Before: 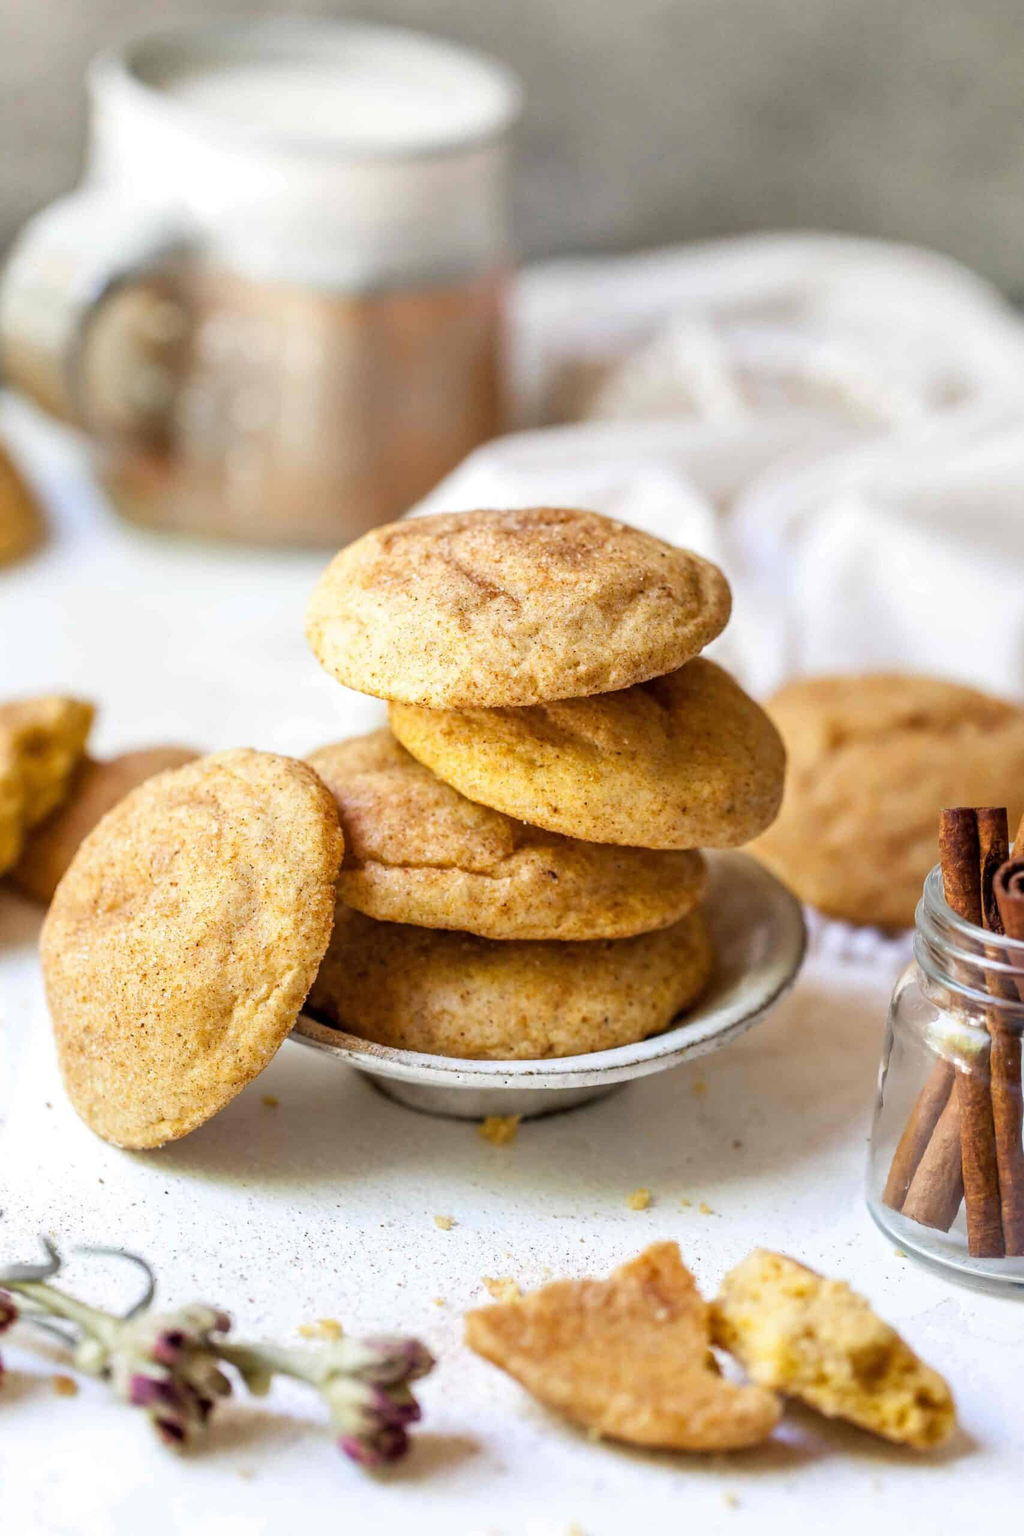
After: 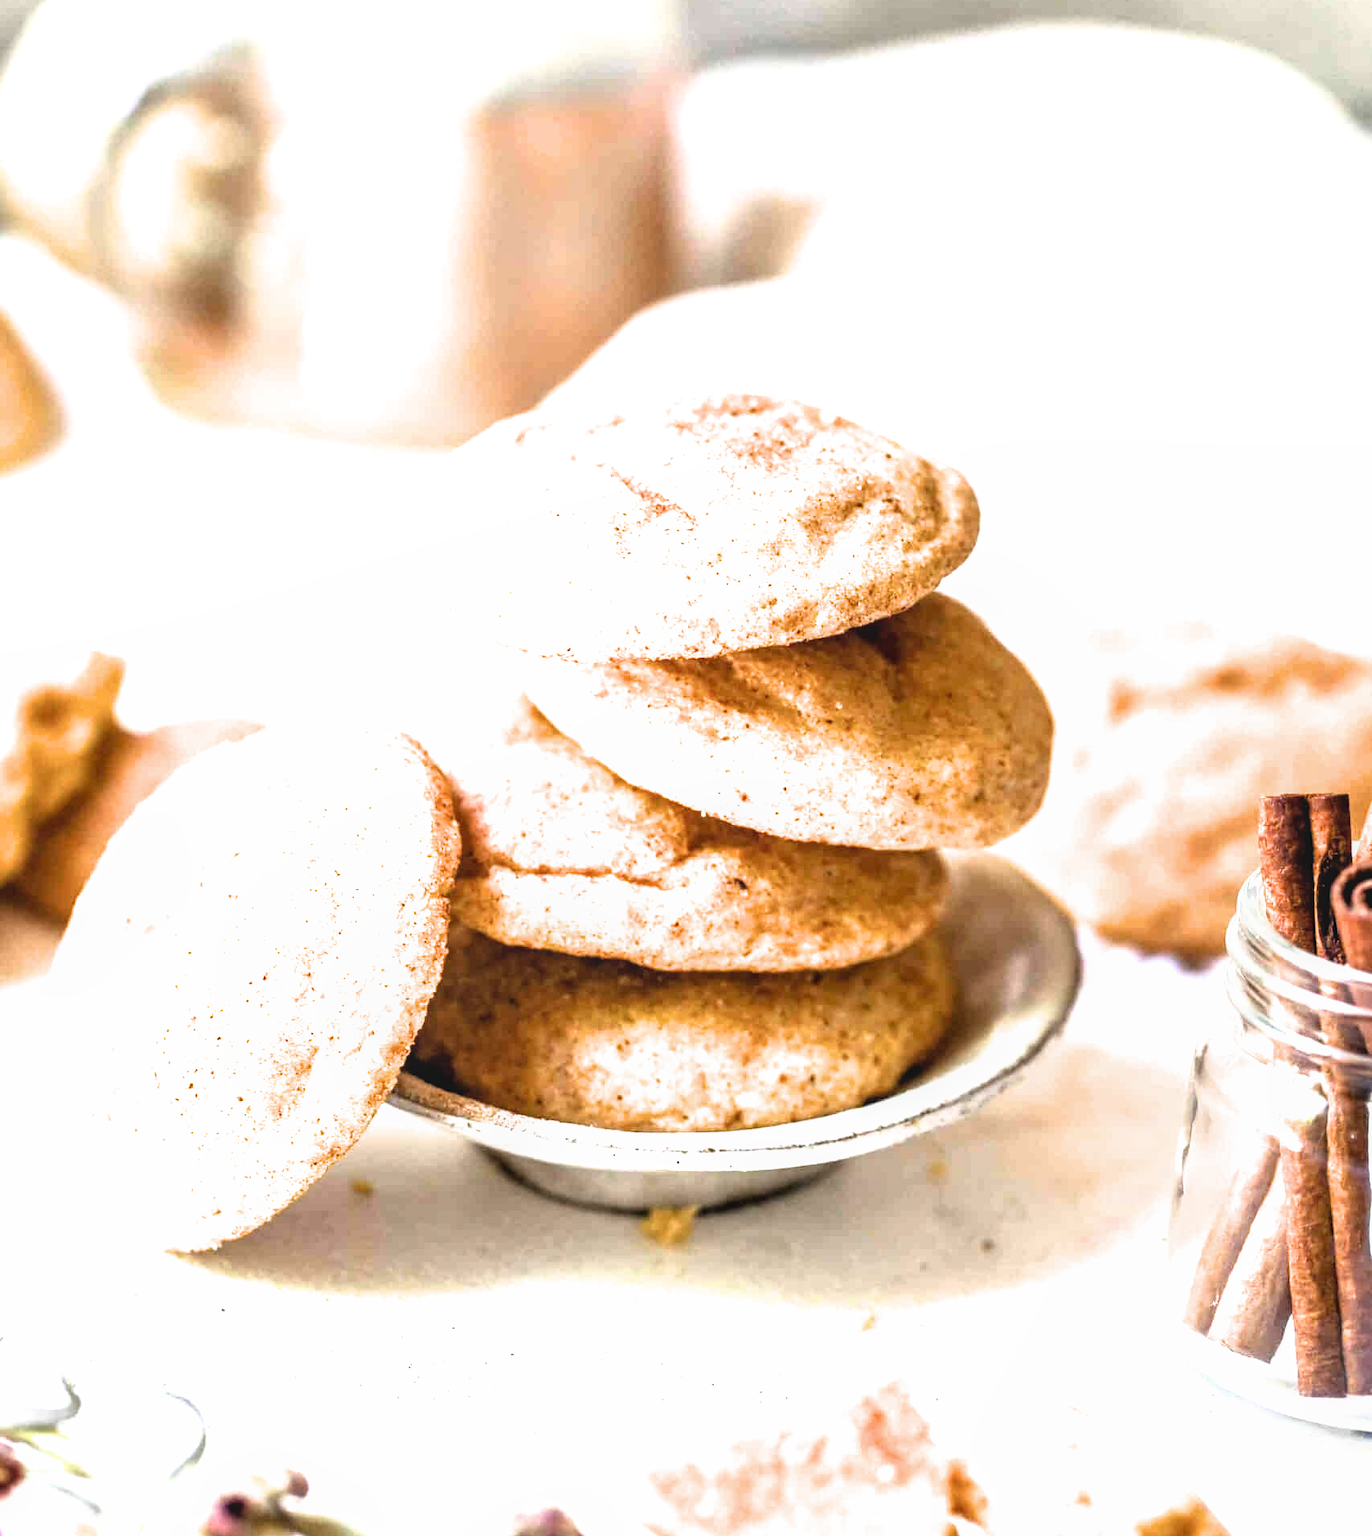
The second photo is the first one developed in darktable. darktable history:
local contrast: detail 109%
exposure: black level correction 0, exposure 1.098 EV, compensate exposure bias true, compensate highlight preservation false
crop: top 14.016%, bottom 11.328%
filmic rgb: black relative exposure -8.24 EV, white relative exposure 2.2 EV, target white luminance 99.93%, hardness 7.19, latitude 74.81%, contrast 1.32, highlights saturation mix -2.48%, shadows ↔ highlights balance 30.5%, iterations of high-quality reconstruction 0
